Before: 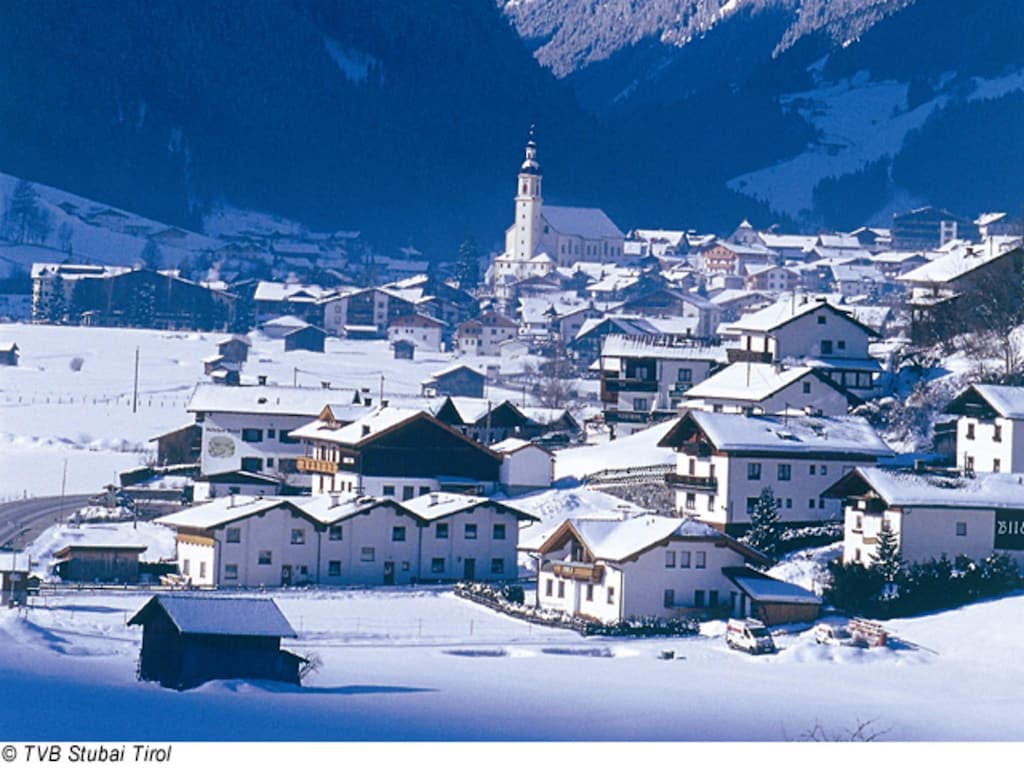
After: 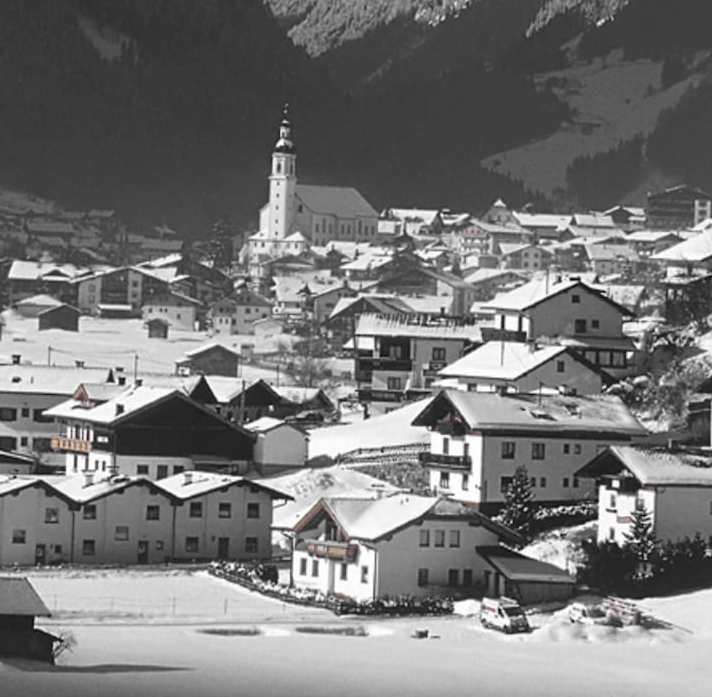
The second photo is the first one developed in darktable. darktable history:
rotate and perspective: automatic cropping off
color correction: saturation 0.57
crop and rotate: left 24.034%, top 2.838%, right 6.406%, bottom 6.299%
color zones: curves: ch0 [(0, 0.447) (0.184, 0.543) (0.323, 0.476) (0.429, 0.445) (0.571, 0.443) (0.714, 0.451) (0.857, 0.452) (1, 0.447)]; ch1 [(0, 0.464) (0.176, 0.46) (0.287, 0.177) (0.429, 0.002) (0.571, 0) (0.714, 0) (0.857, 0) (1, 0.464)], mix 20%
